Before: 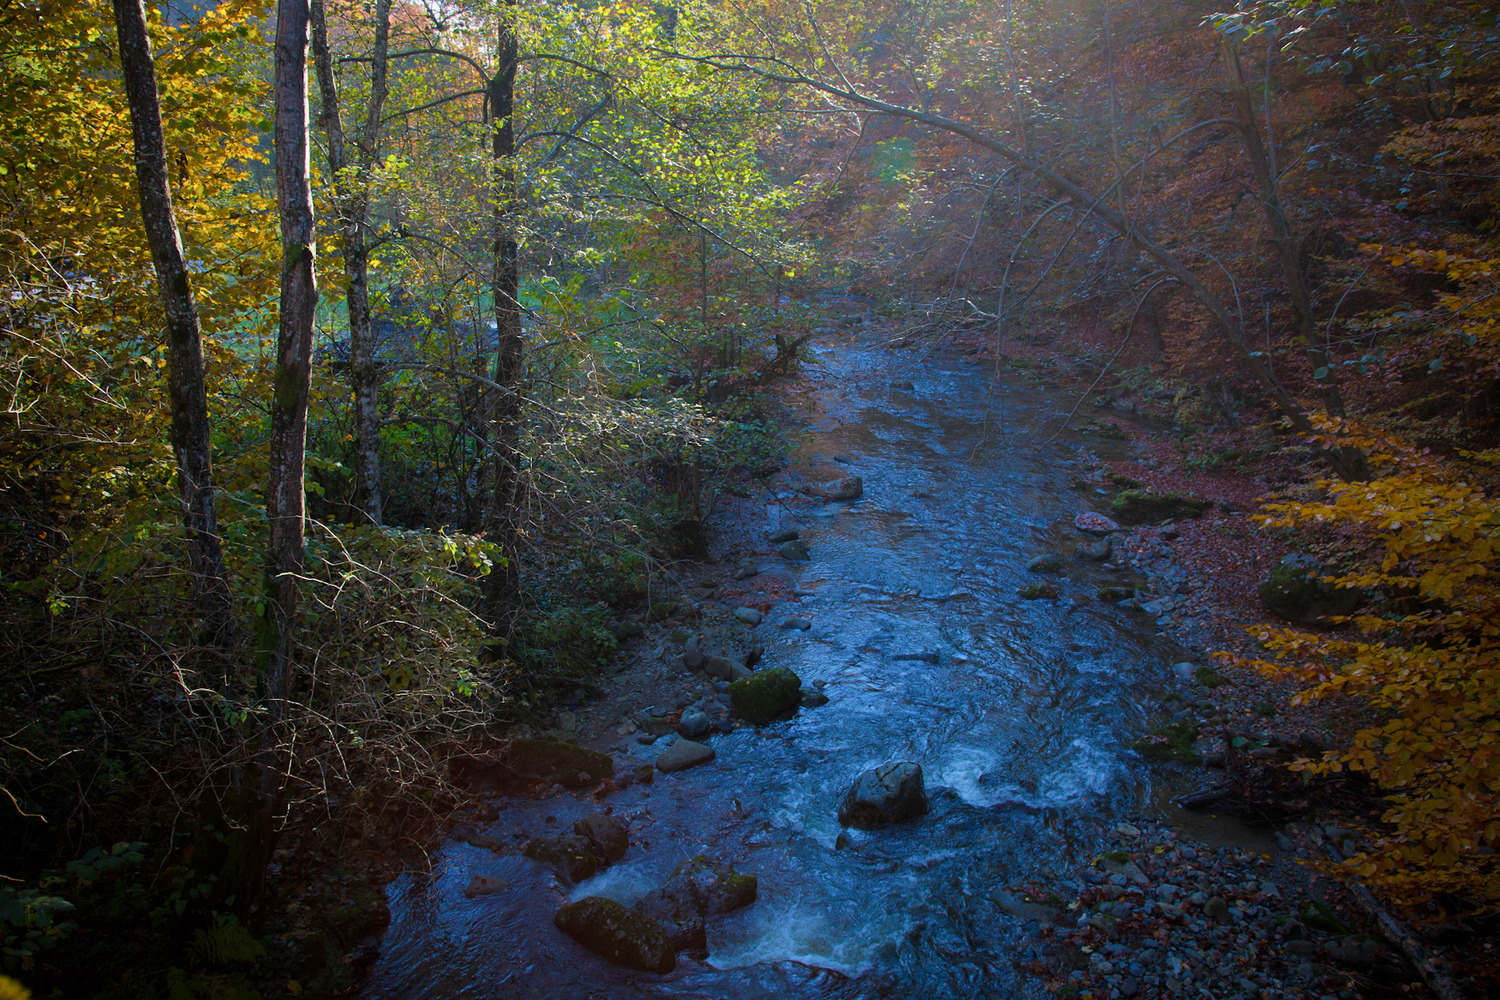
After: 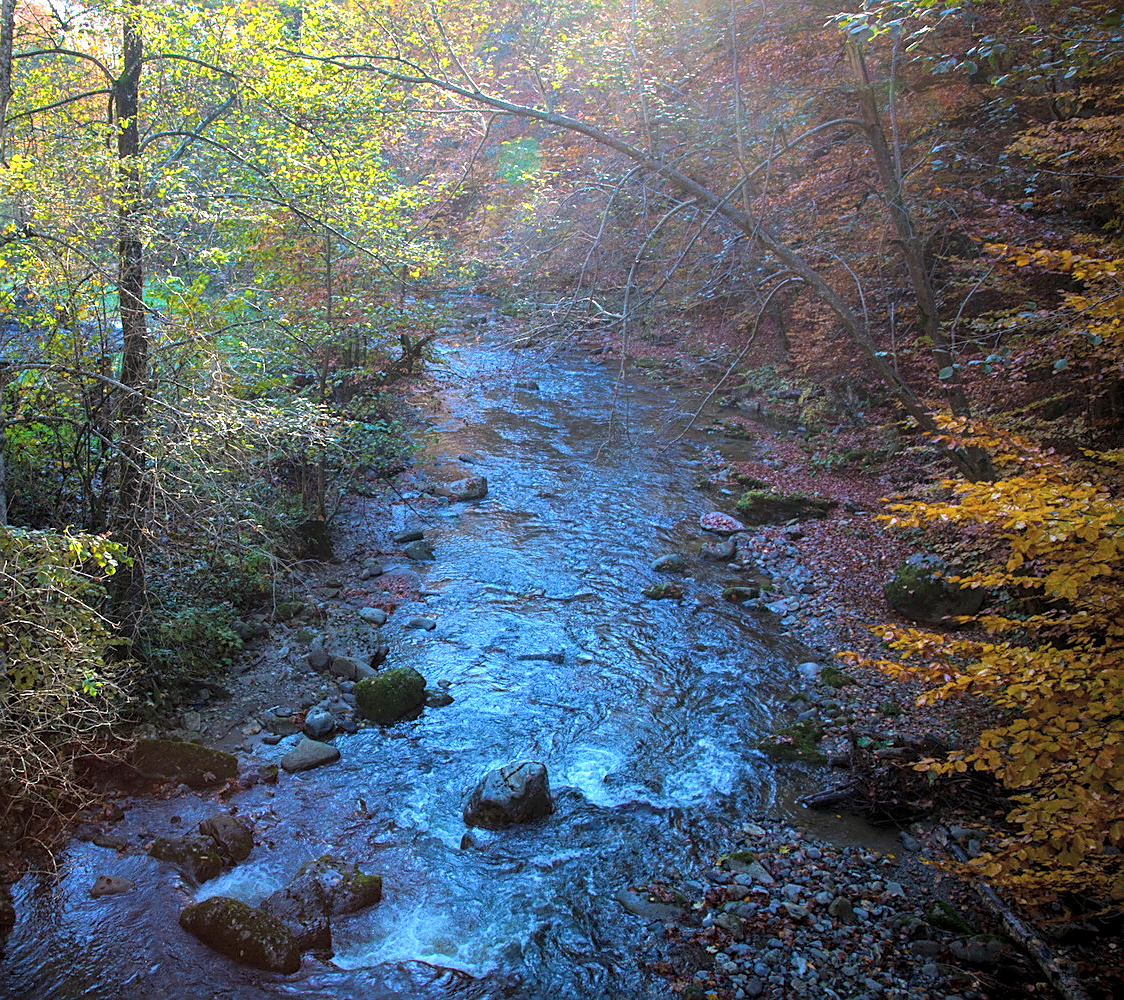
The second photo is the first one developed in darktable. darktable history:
crop and rotate: left 25.017%
tone equalizer: -8 EV -0.378 EV, -7 EV -0.412 EV, -6 EV -0.327 EV, -5 EV -0.193 EV, -3 EV 0.194 EV, -2 EV 0.349 EV, -1 EV 0.382 EV, +0 EV 0.446 EV, edges refinement/feathering 500, mask exposure compensation -1.57 EV, preserve details no
local contrast: on, module defaults
color balance rgb: perceptual saturation grading › global saturation 0.632%, global vibrance 20%
contrast brightness saturation: brightness 0.14
exposure: exposure 0.61 EV, compensate exposure bias true, compensate highlight preservation false
sharpen: on, module defaults
